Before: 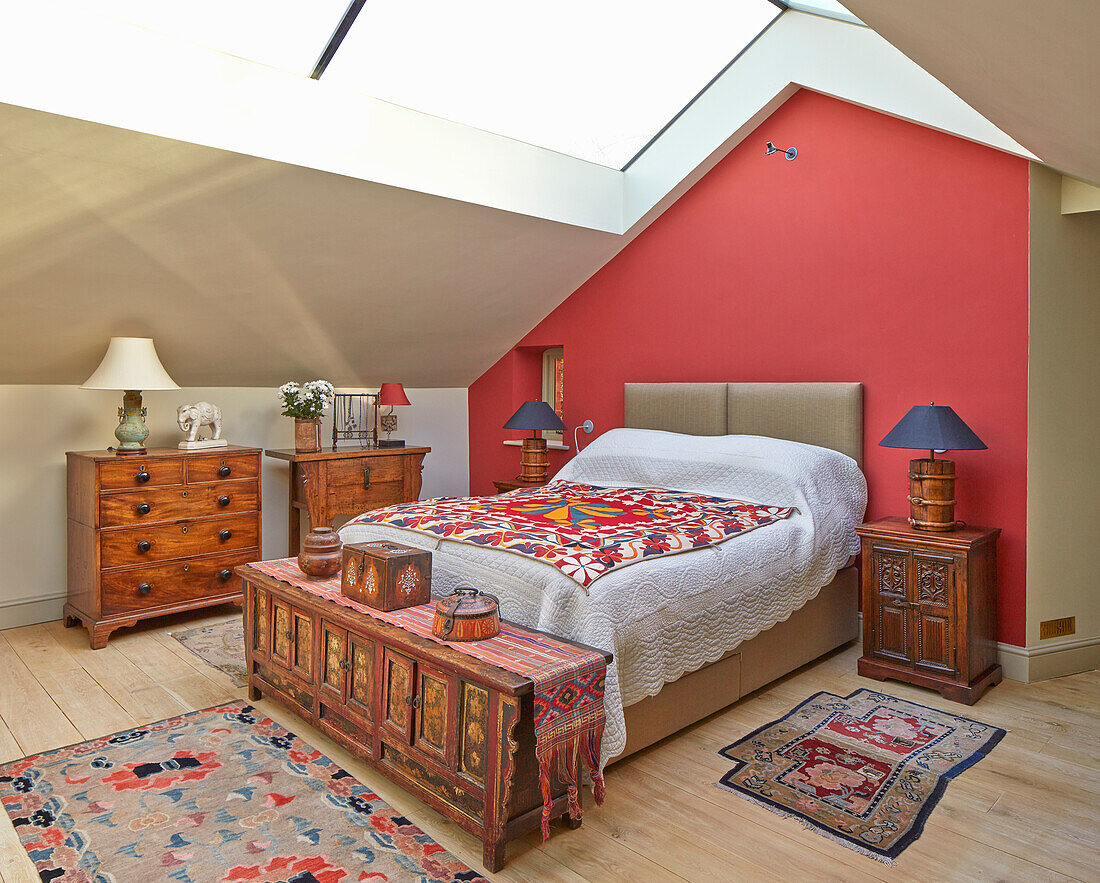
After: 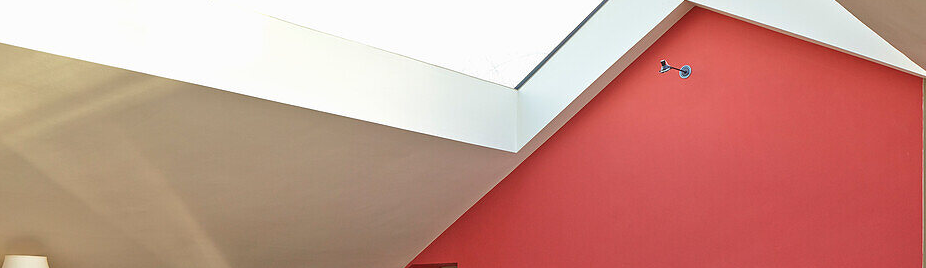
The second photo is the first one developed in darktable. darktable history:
crop and rotate: left 9.709%, top 9.38%, right 6.081%, bottom 60.231%
